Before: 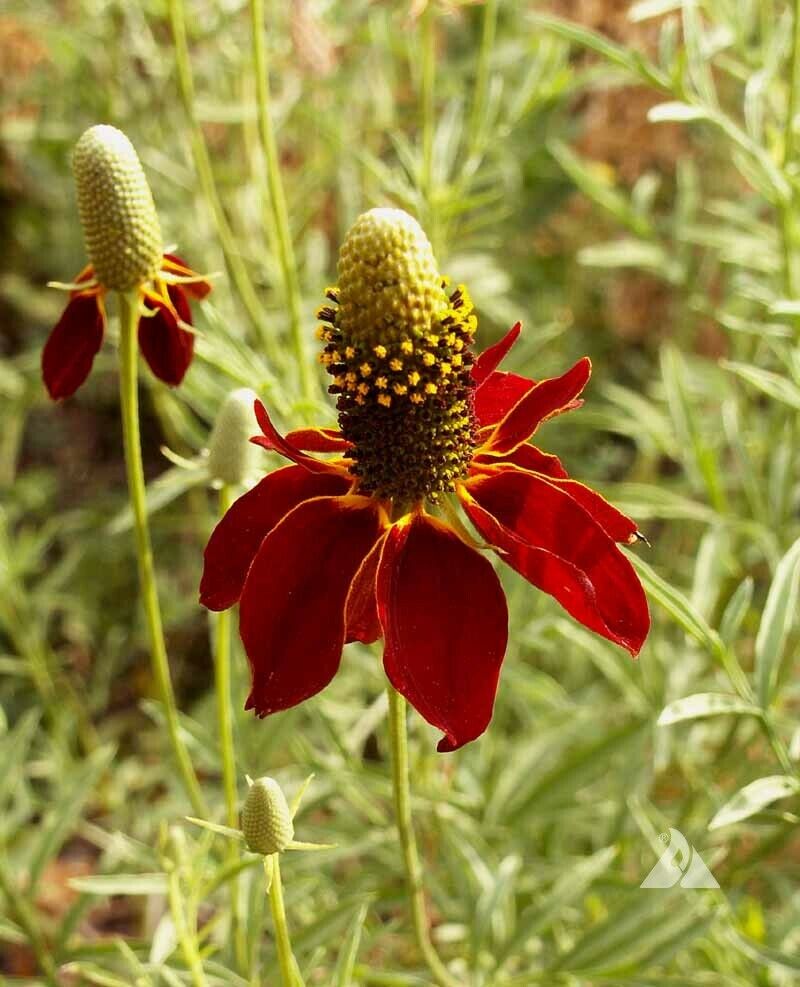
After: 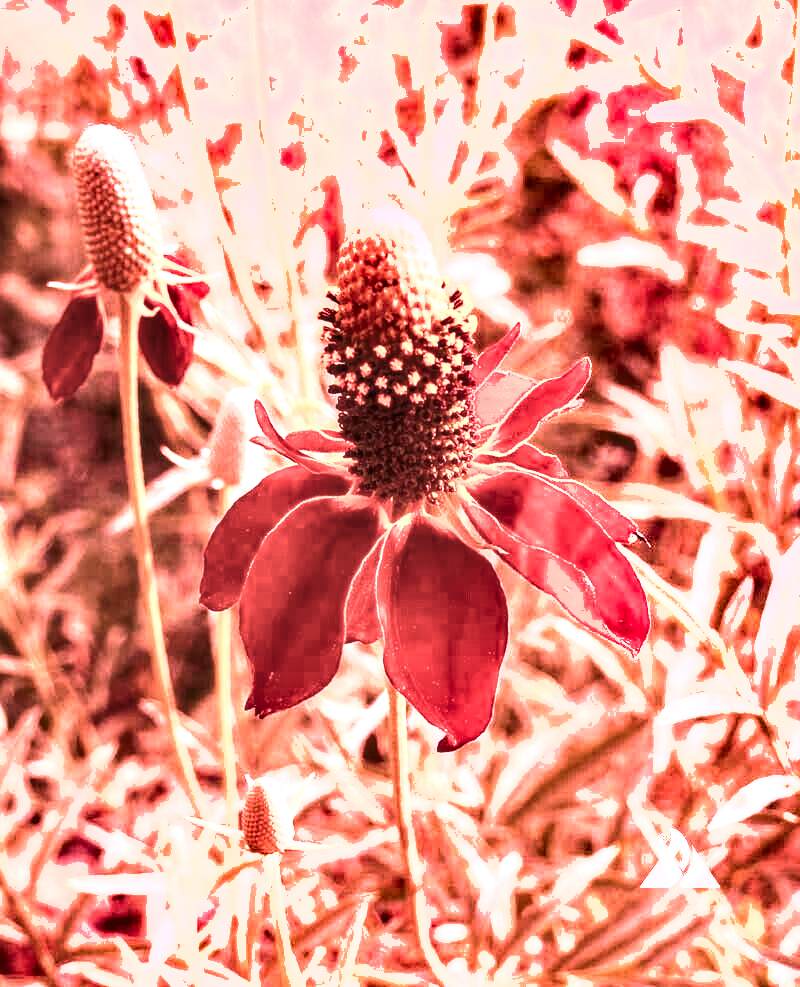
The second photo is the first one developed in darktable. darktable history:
basic adjustments: exposure 0.18 EV, brightness 0.05, saturation -0.32, vibrance 0.13
shadows and highlights: white point adjustment 1, soften with gaussian
white balance: red 2.501, blue 1.528
local contrast: highlights 40%, shadows 60%, detail 136%, midtone range 0.514
